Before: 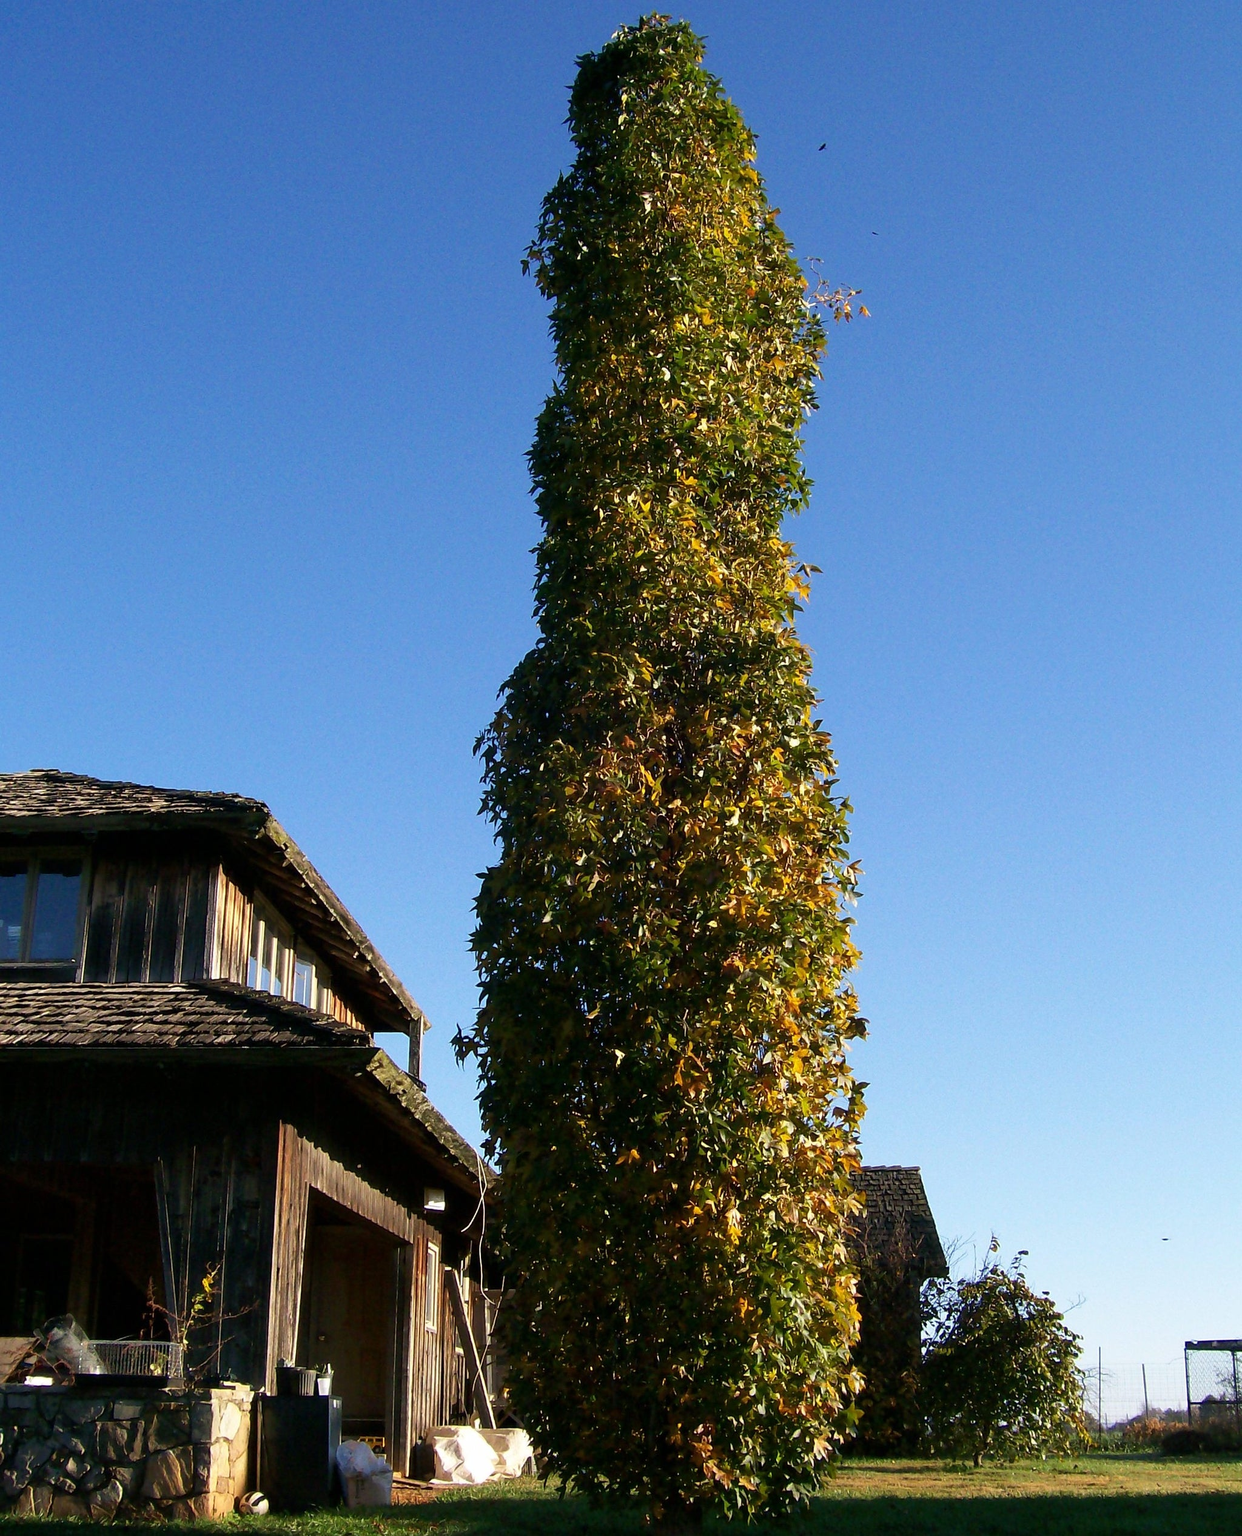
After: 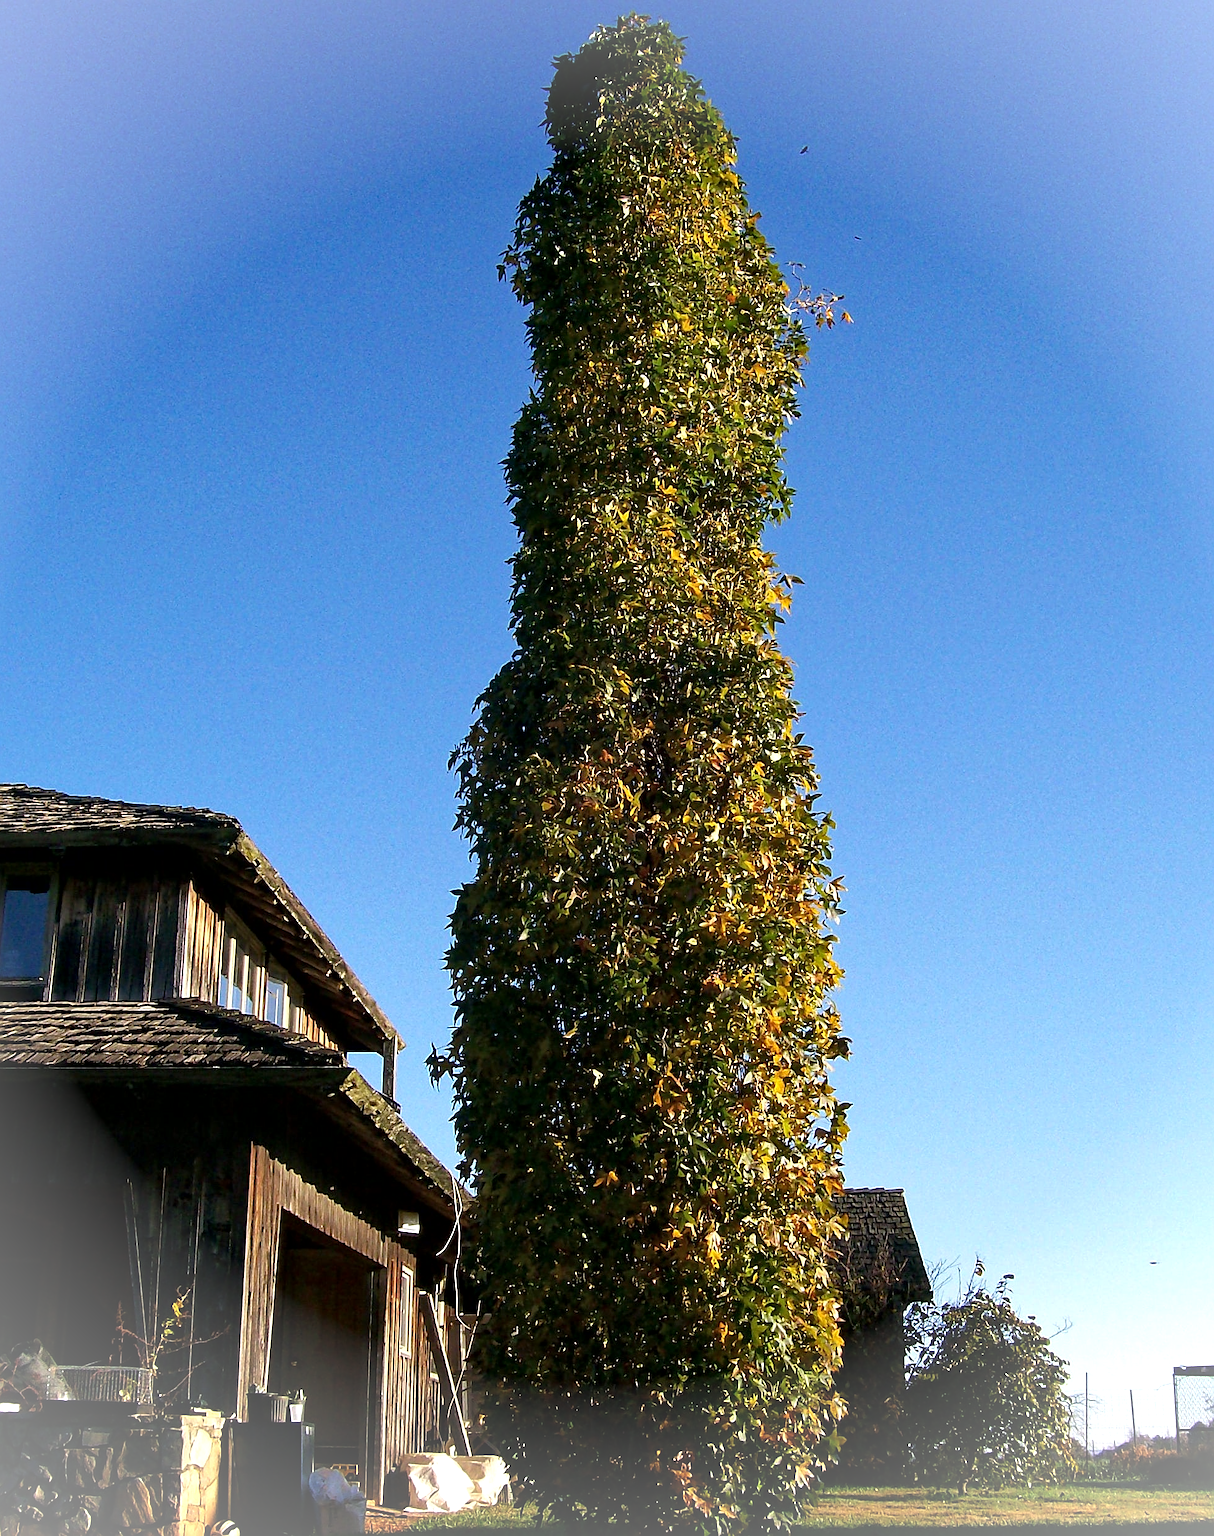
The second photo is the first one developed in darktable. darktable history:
local contrast: mode bilateral grid, contrast 19, coarseness 51, detail 132%, midtone range 0.2
sharpen: on, module defaults
exposure: exposure 0.163 EV, compensate highlight preservation false
haze removal: compatibility mode true, adaptive false
crop and rotate: left 2.721%, right 1.331%, bottom 1.817%
vignetting: brightness 0.318, saturation 0.002
